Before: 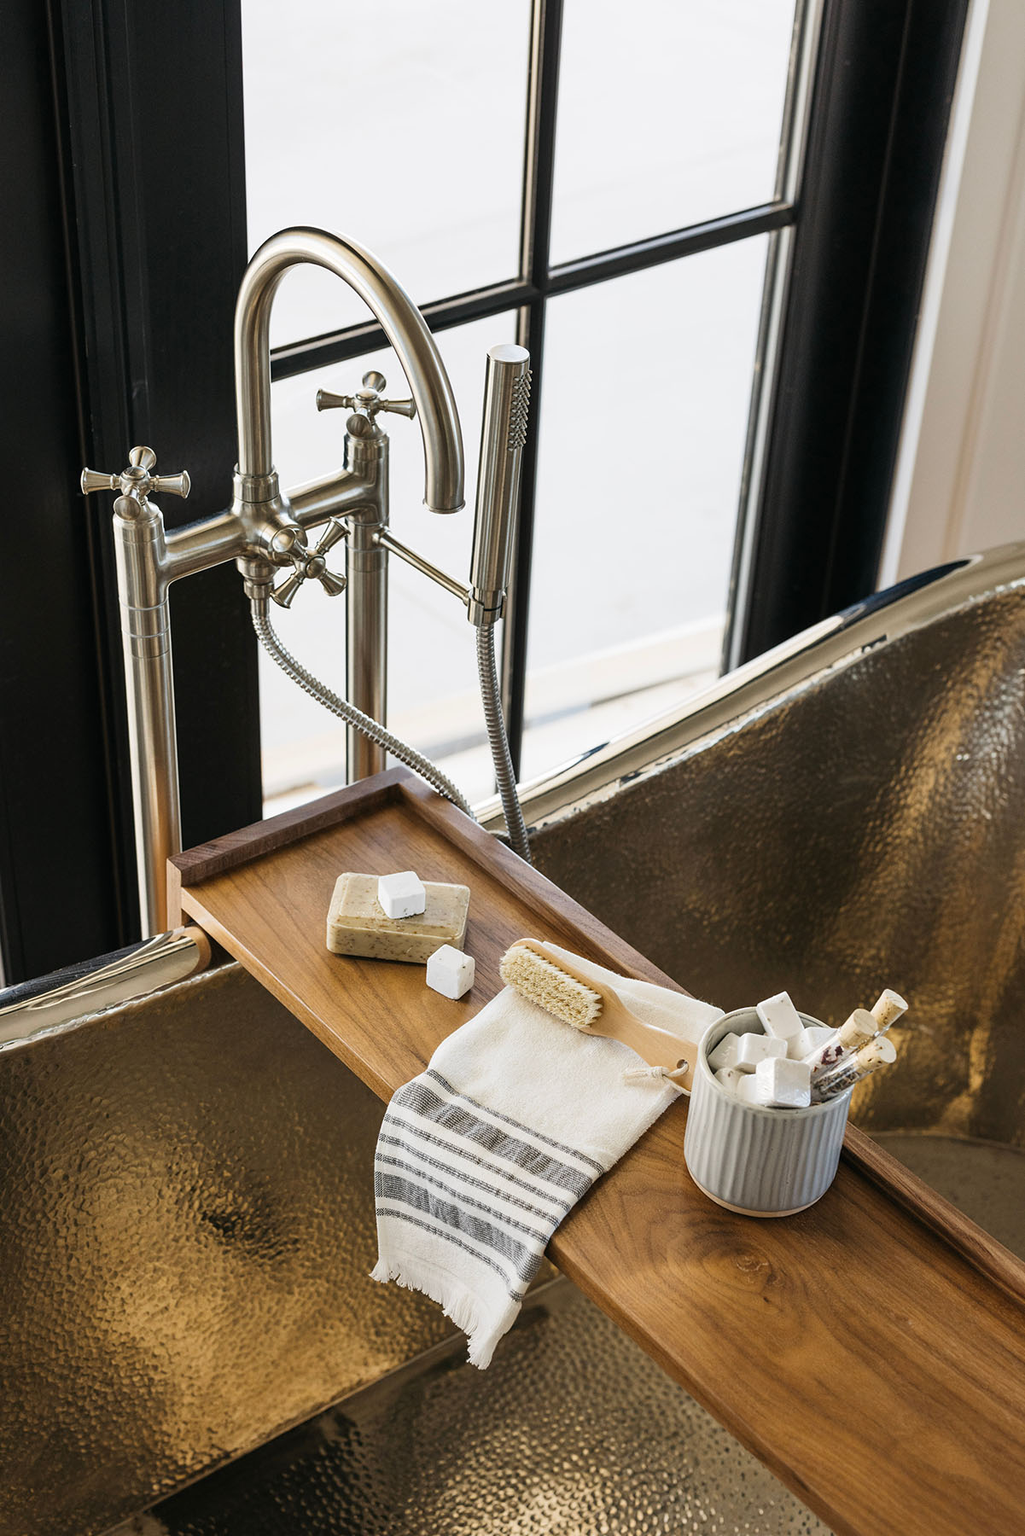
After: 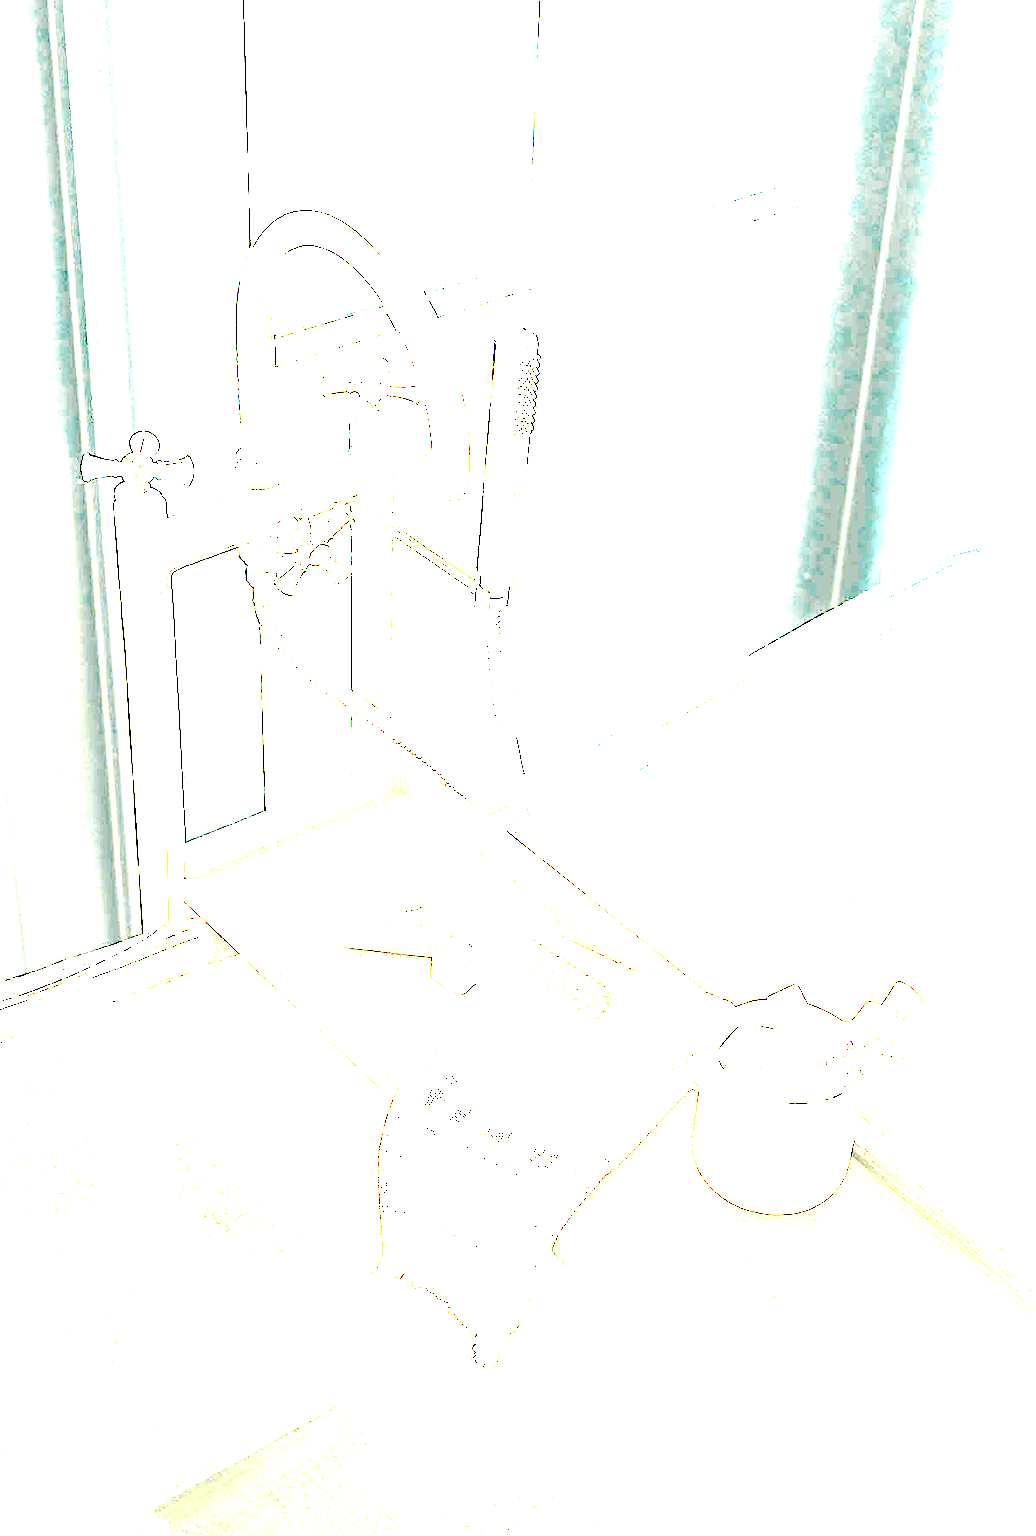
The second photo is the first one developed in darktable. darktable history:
exposure: exposure 7.919 EV, compensate exposure bias true, compensate highlight preservation false
crop: top 1.328%, right 0.091%
levels: mode automatic, levels [0, 0.51, 1]
